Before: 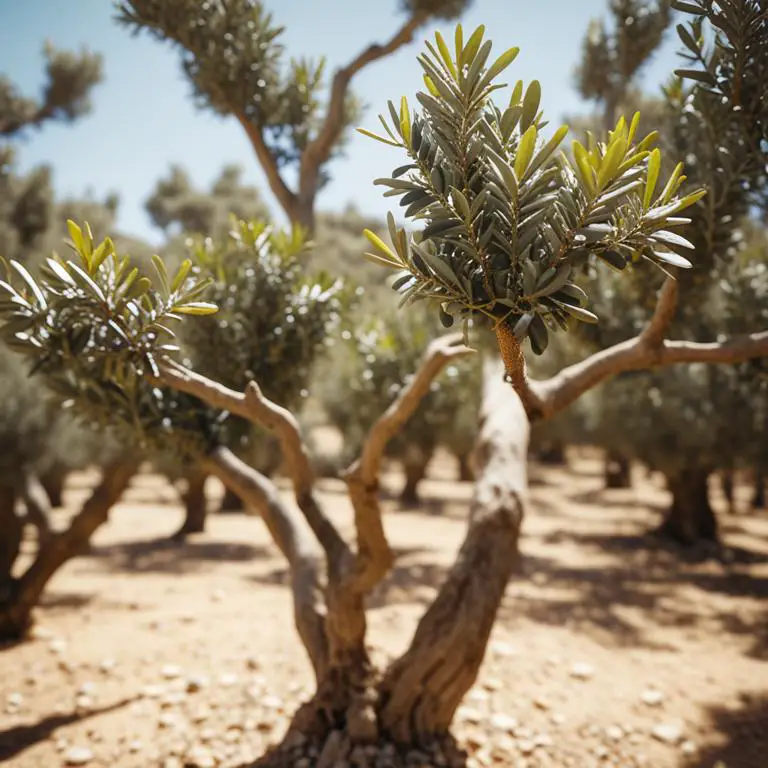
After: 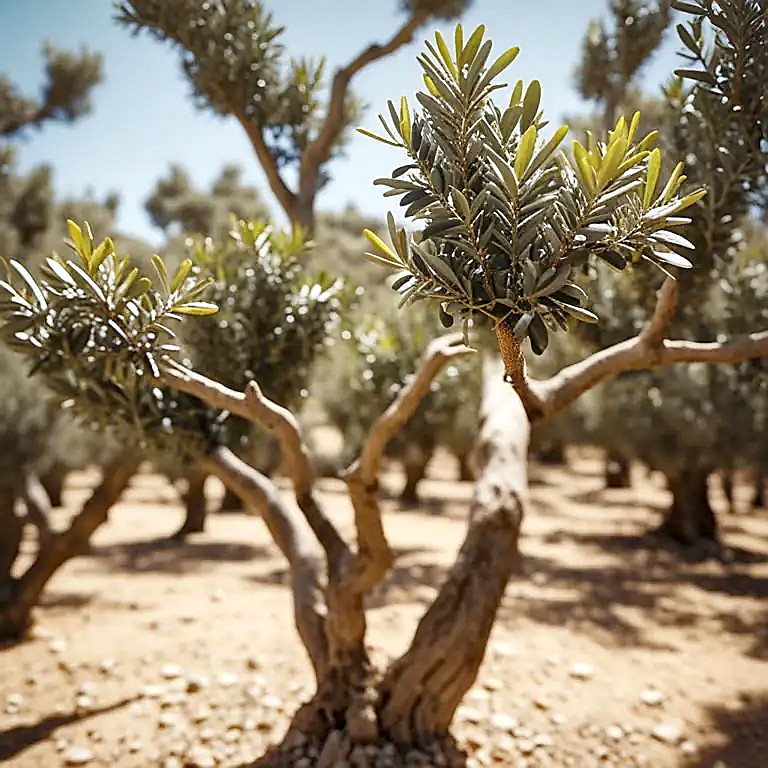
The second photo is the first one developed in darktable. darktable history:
haze removal: compatibility mode true, adaptive false
shadows and highlights: shadows 37.27, highlights -28.18, soften with gaussian
exposure: exposure 0.3 EV, compensate highlight preservation false
color balance: contrast -15%
local contrast: mode bilateral grid, contrast 25, coarseness 60, detail 151%, midtone range 0.2
sharpen: radius 1.4, amount 1.25, threshold 0.7
